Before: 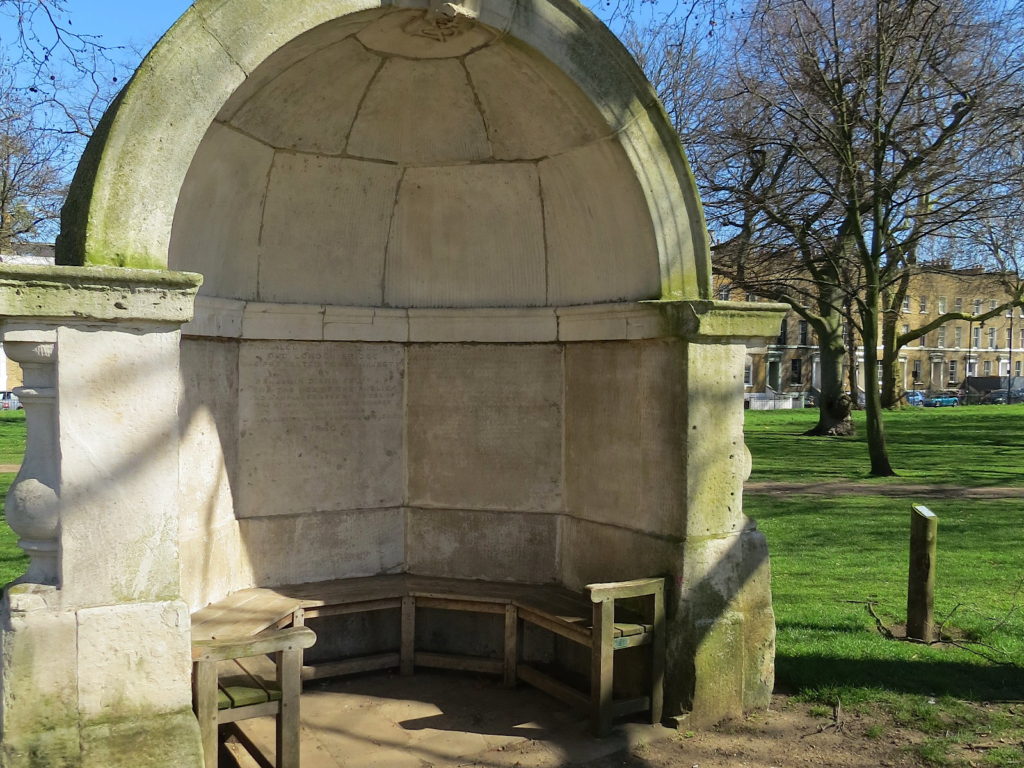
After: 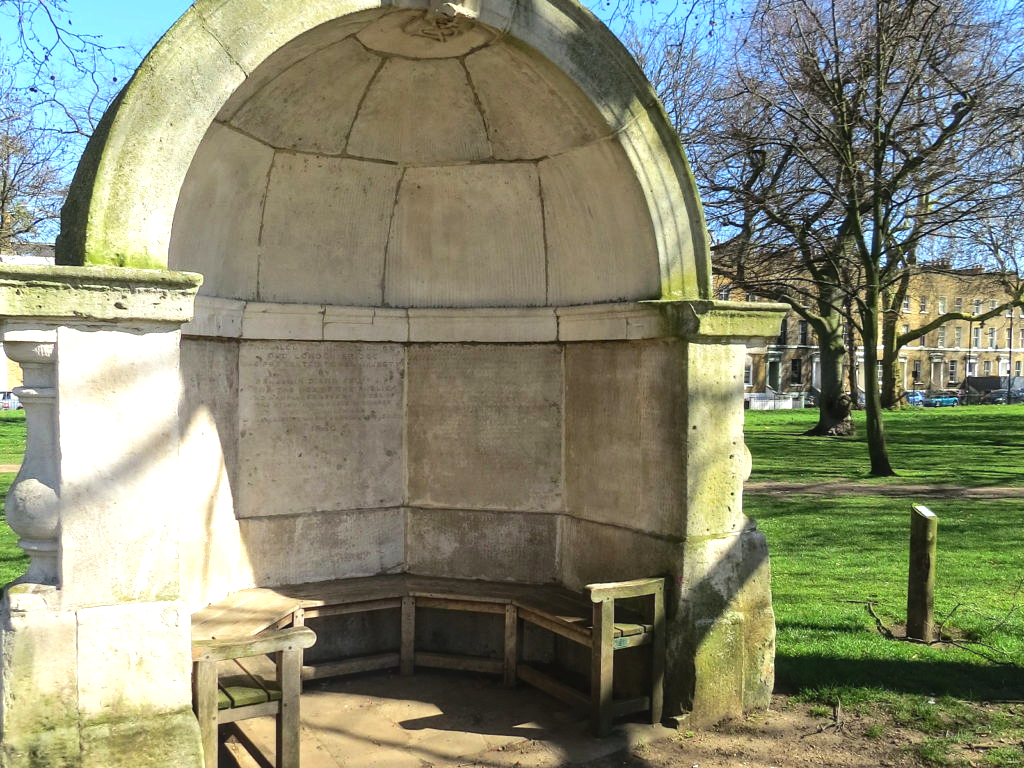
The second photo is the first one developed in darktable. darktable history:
local contrast: detail 109%
exposure: exposure 0.434 EV, compensate highlight preservation false
tone equalizer: -8 EV -0.434 EV, -7 EV -0.424 EV, -6 EV -0.354 EV, -5 EV -0.216 EV, -3 EV 0.213 EV, -2 EV 0.35 EV, -1 EV 0.374 EV, +0 EV 0.424 EV, edges refinement/feathering 500, mask exposure compensation -1.57 EV, preserve details no
